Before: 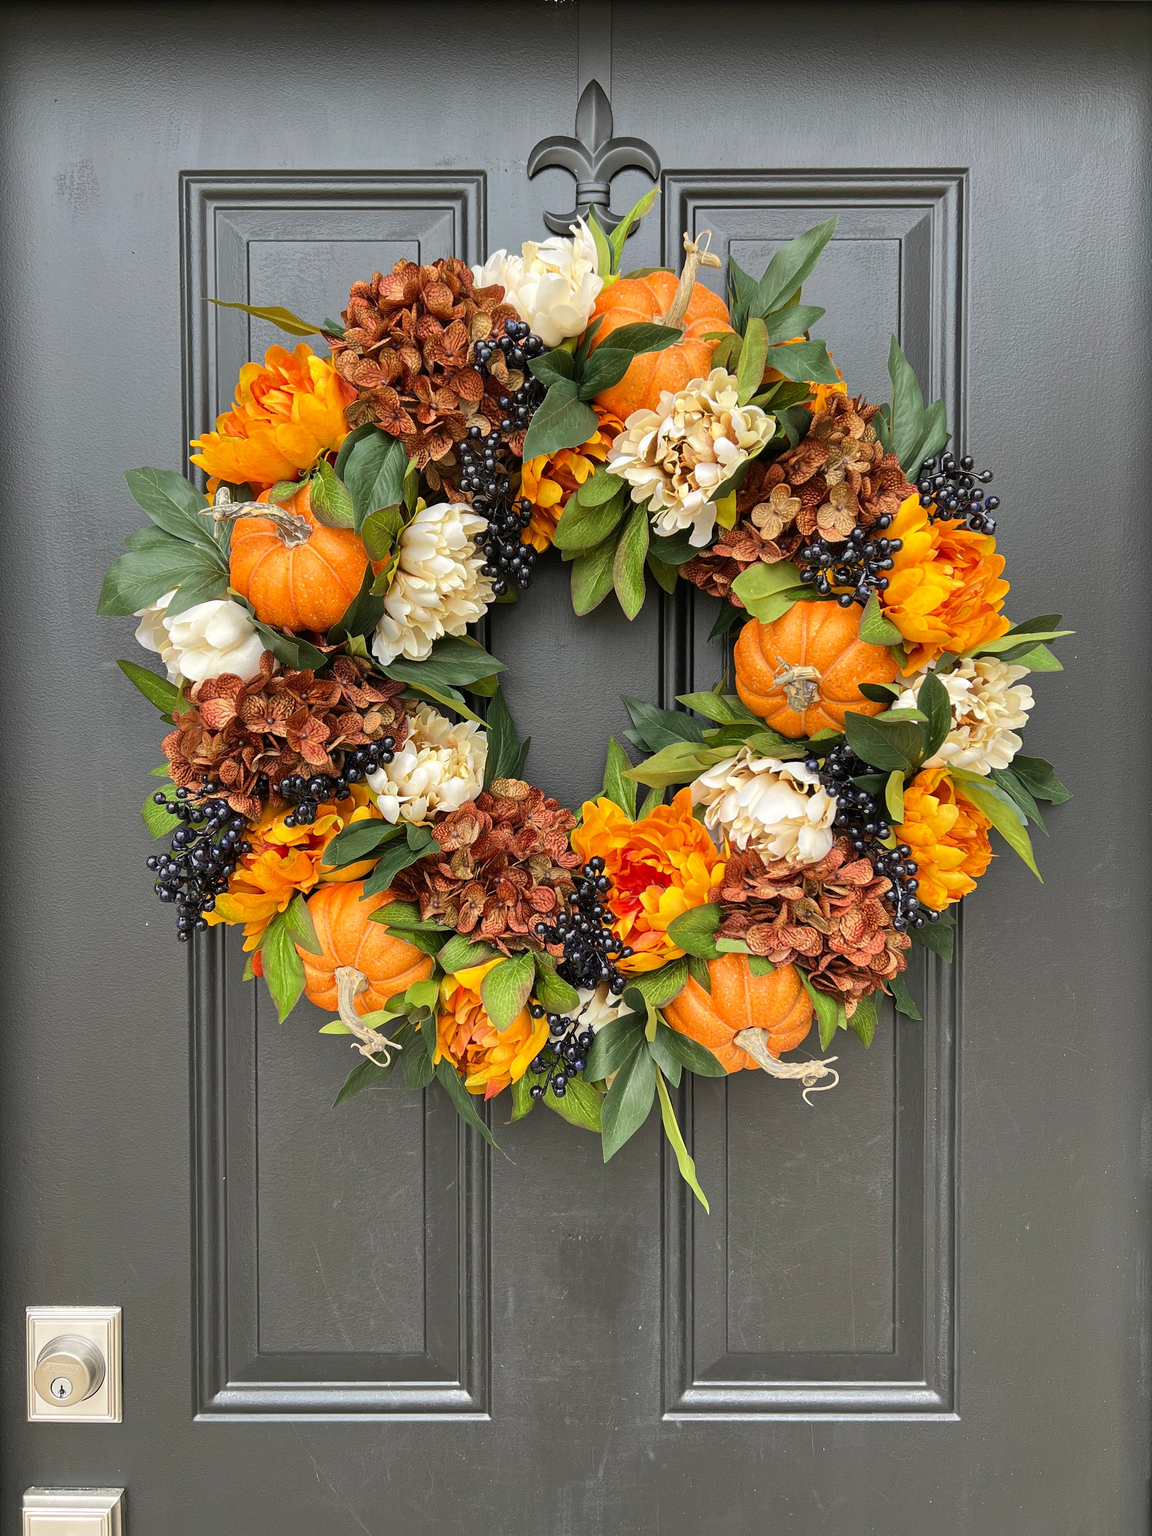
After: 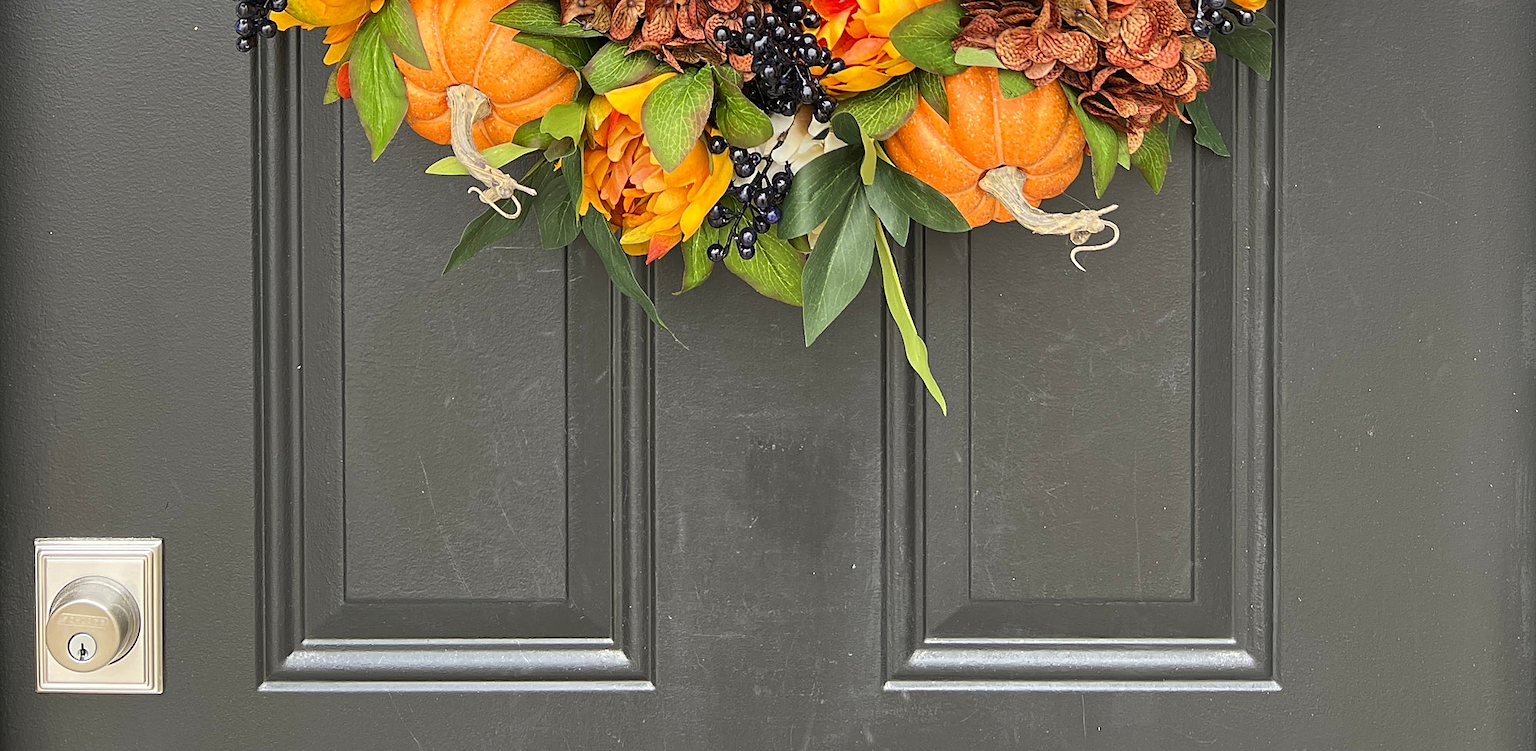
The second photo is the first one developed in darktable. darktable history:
sharpen: radius 1.818, amount 0.408, threshold 1.43
crop and rotate: top 58.845%, bottom 4.453%
